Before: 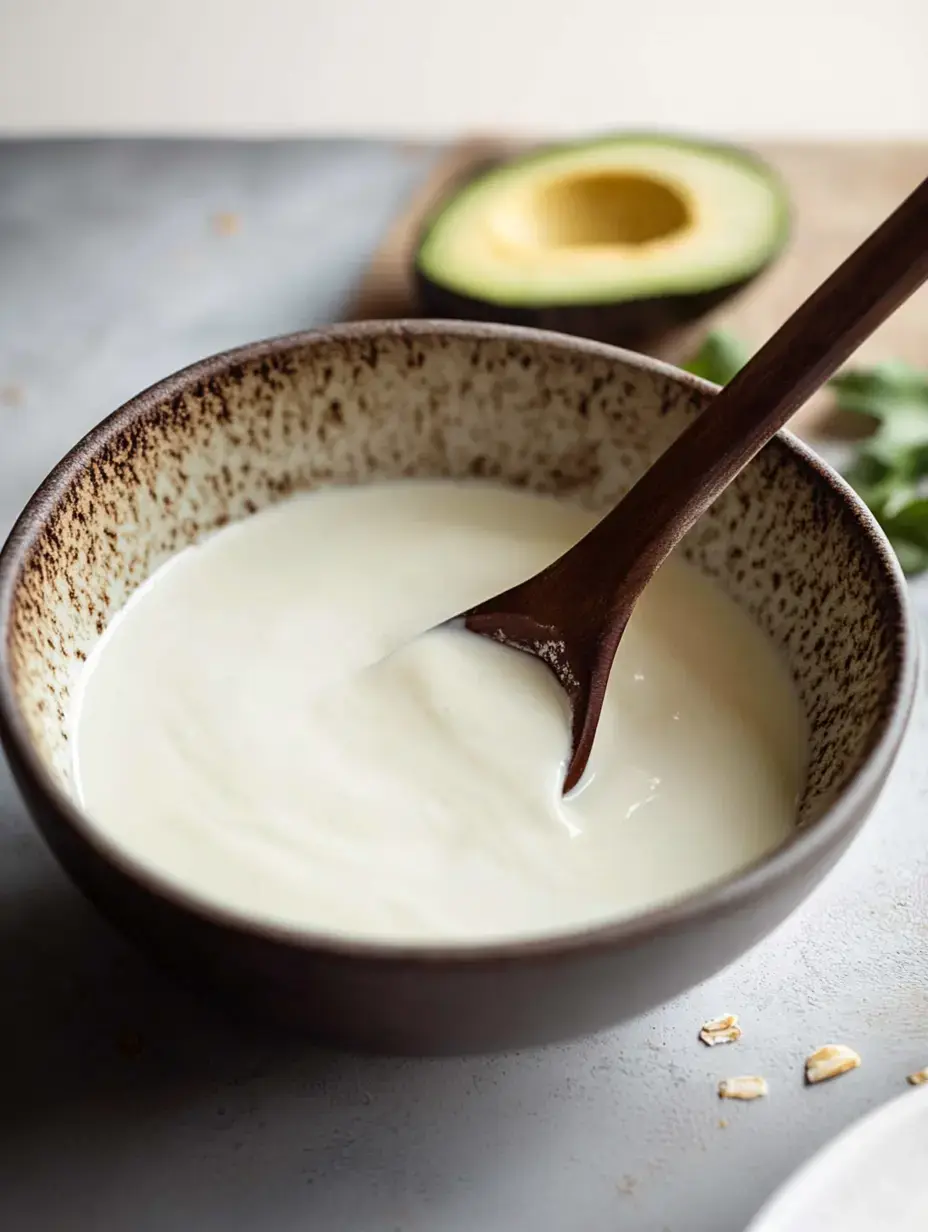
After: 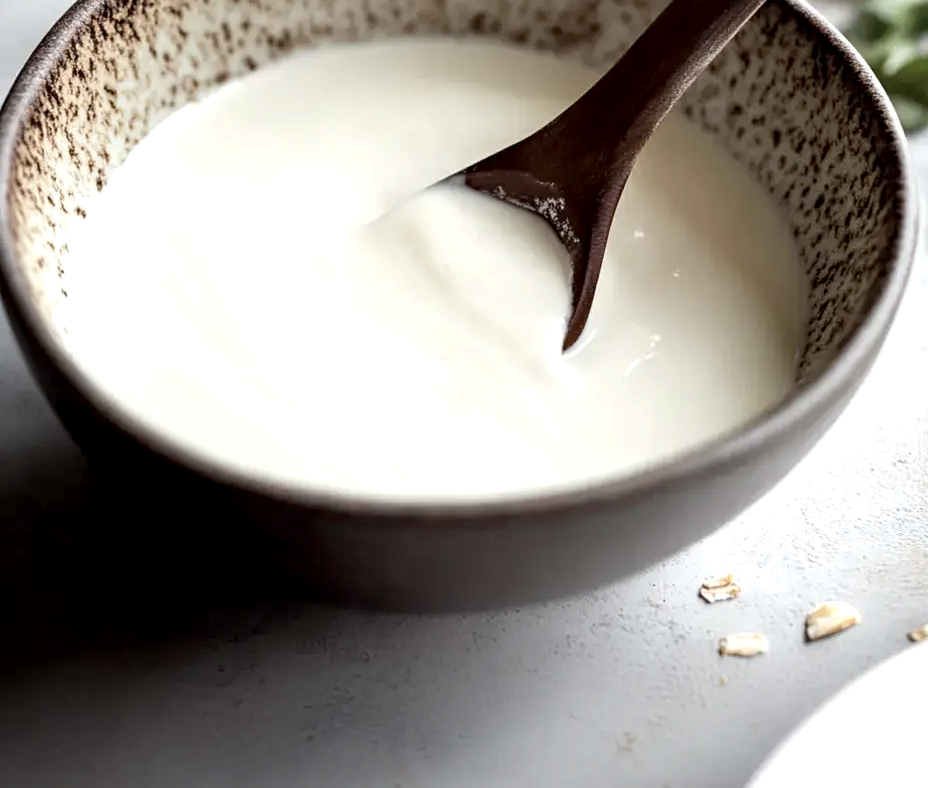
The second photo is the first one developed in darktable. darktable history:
exposure: black level correction 0.004, exposure 0.421 EV, compensate highlight preservation false
color correction: highlights b* 0.003, saturation 0.62
crop and rotate: top 36.027%
